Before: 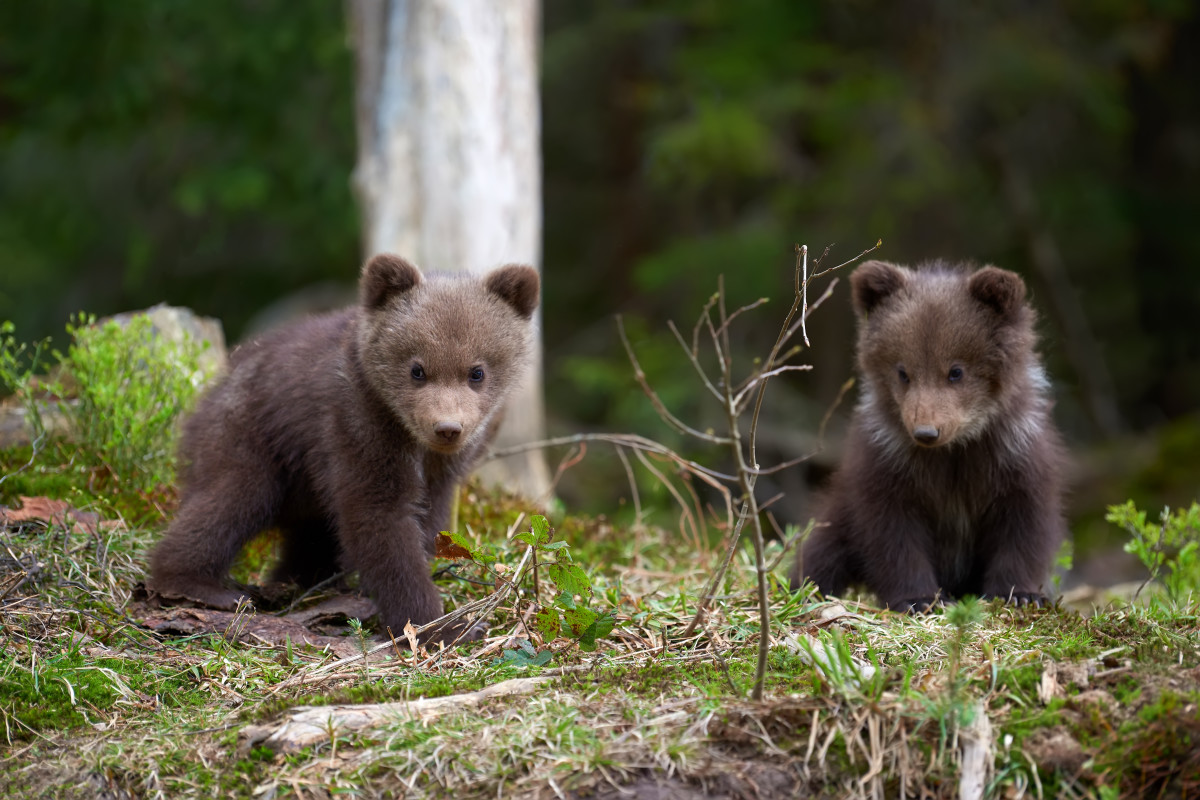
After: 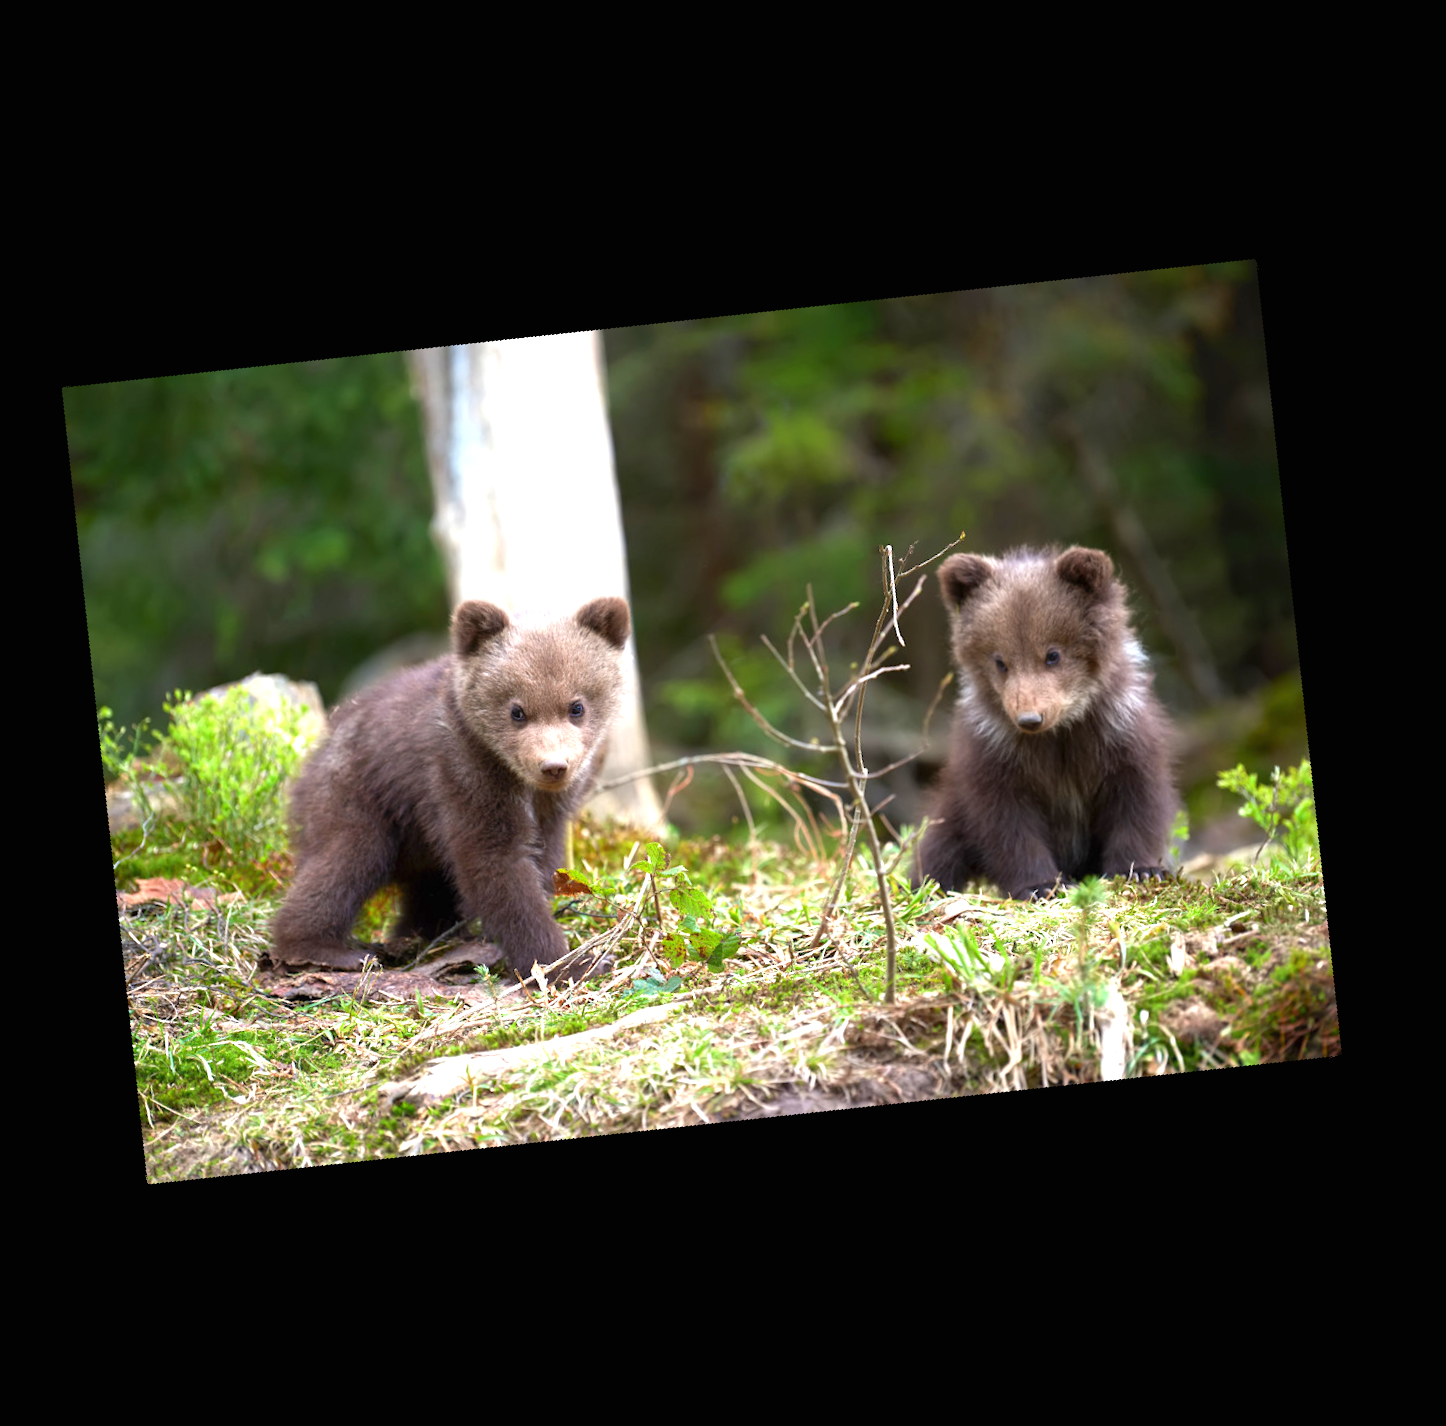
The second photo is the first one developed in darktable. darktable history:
rotate and perspective: rotation 13.27°, automatic cropping off
exposure: black level correction 0, exposure 1.2 EV, compensate exposure bias true, compensate highlight preservation false
crop and rotate: angle 19.43°, left 6.812%, right 4.125%, bottom 1.087%
